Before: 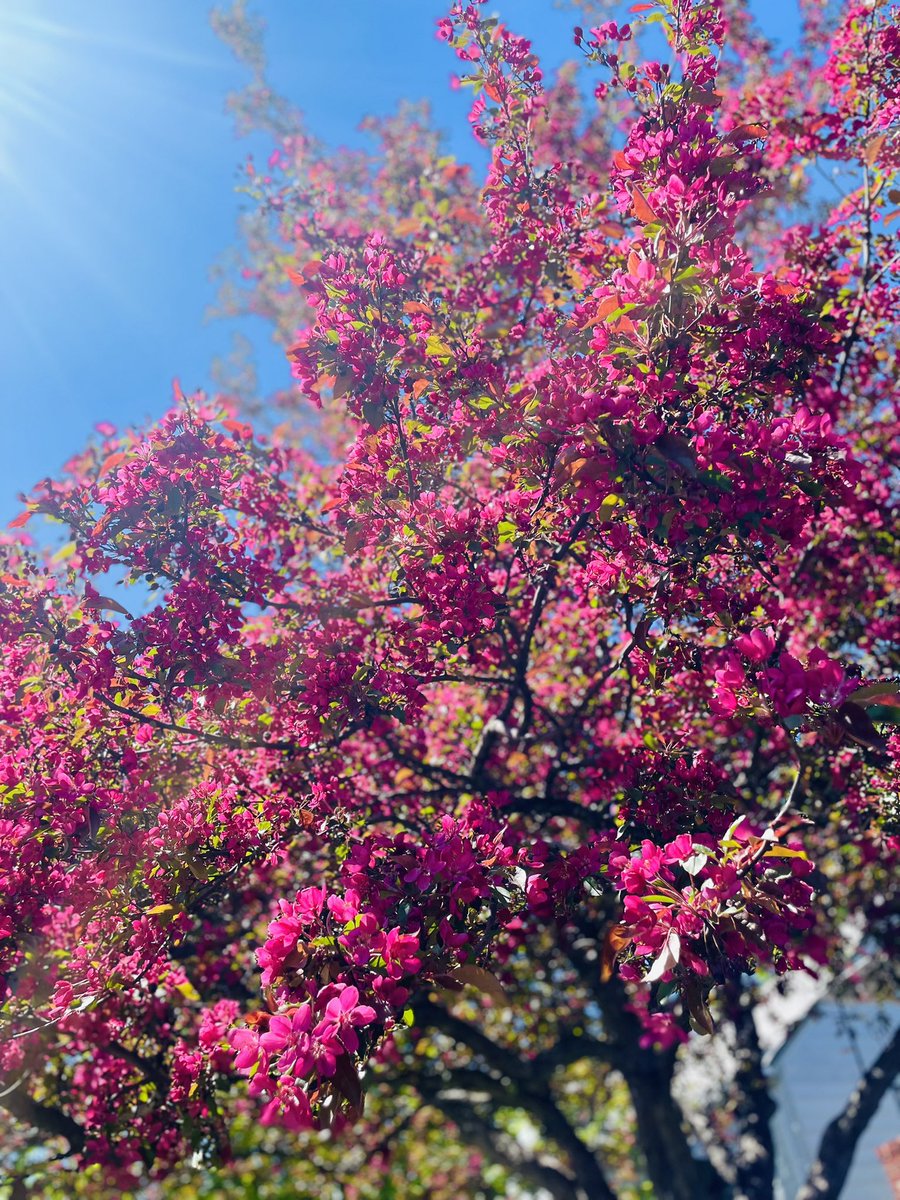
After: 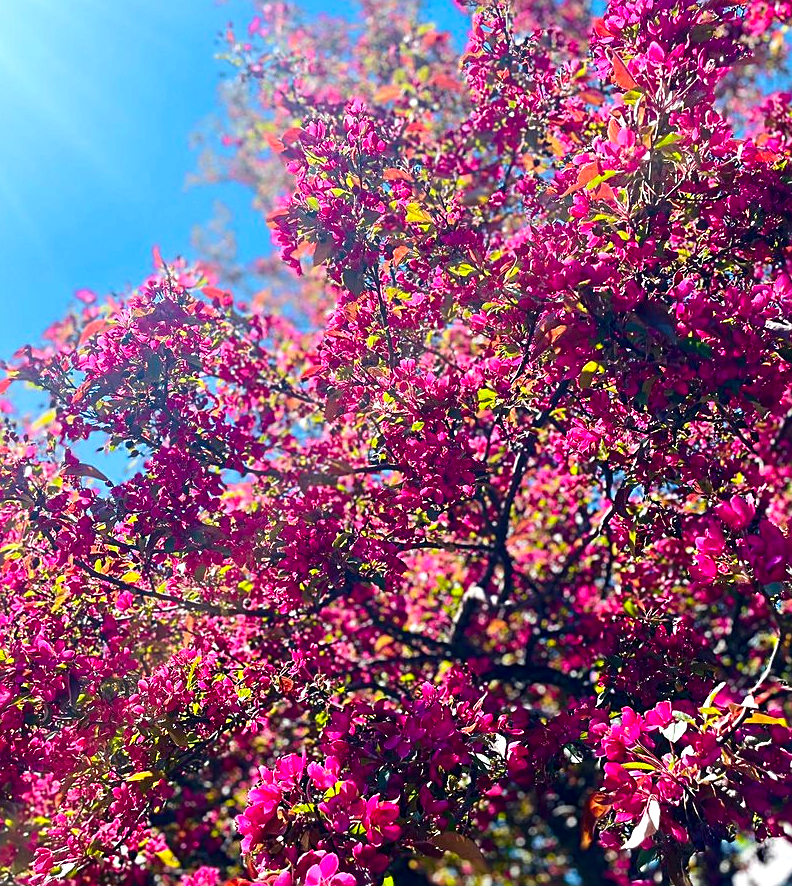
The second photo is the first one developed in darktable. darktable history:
sharpen: on, module defaults
contrast brightness saturation: contrast 0.066, brightness -0.134, saturation 0.048
exposure: black level correction 0.001, exposure 0.499 EV, compensate highlight preservation false
levels: gray 59.37%
crop and rotate: left 2.309%, top 11.113%, right 9.591%, bottom 15.014%
